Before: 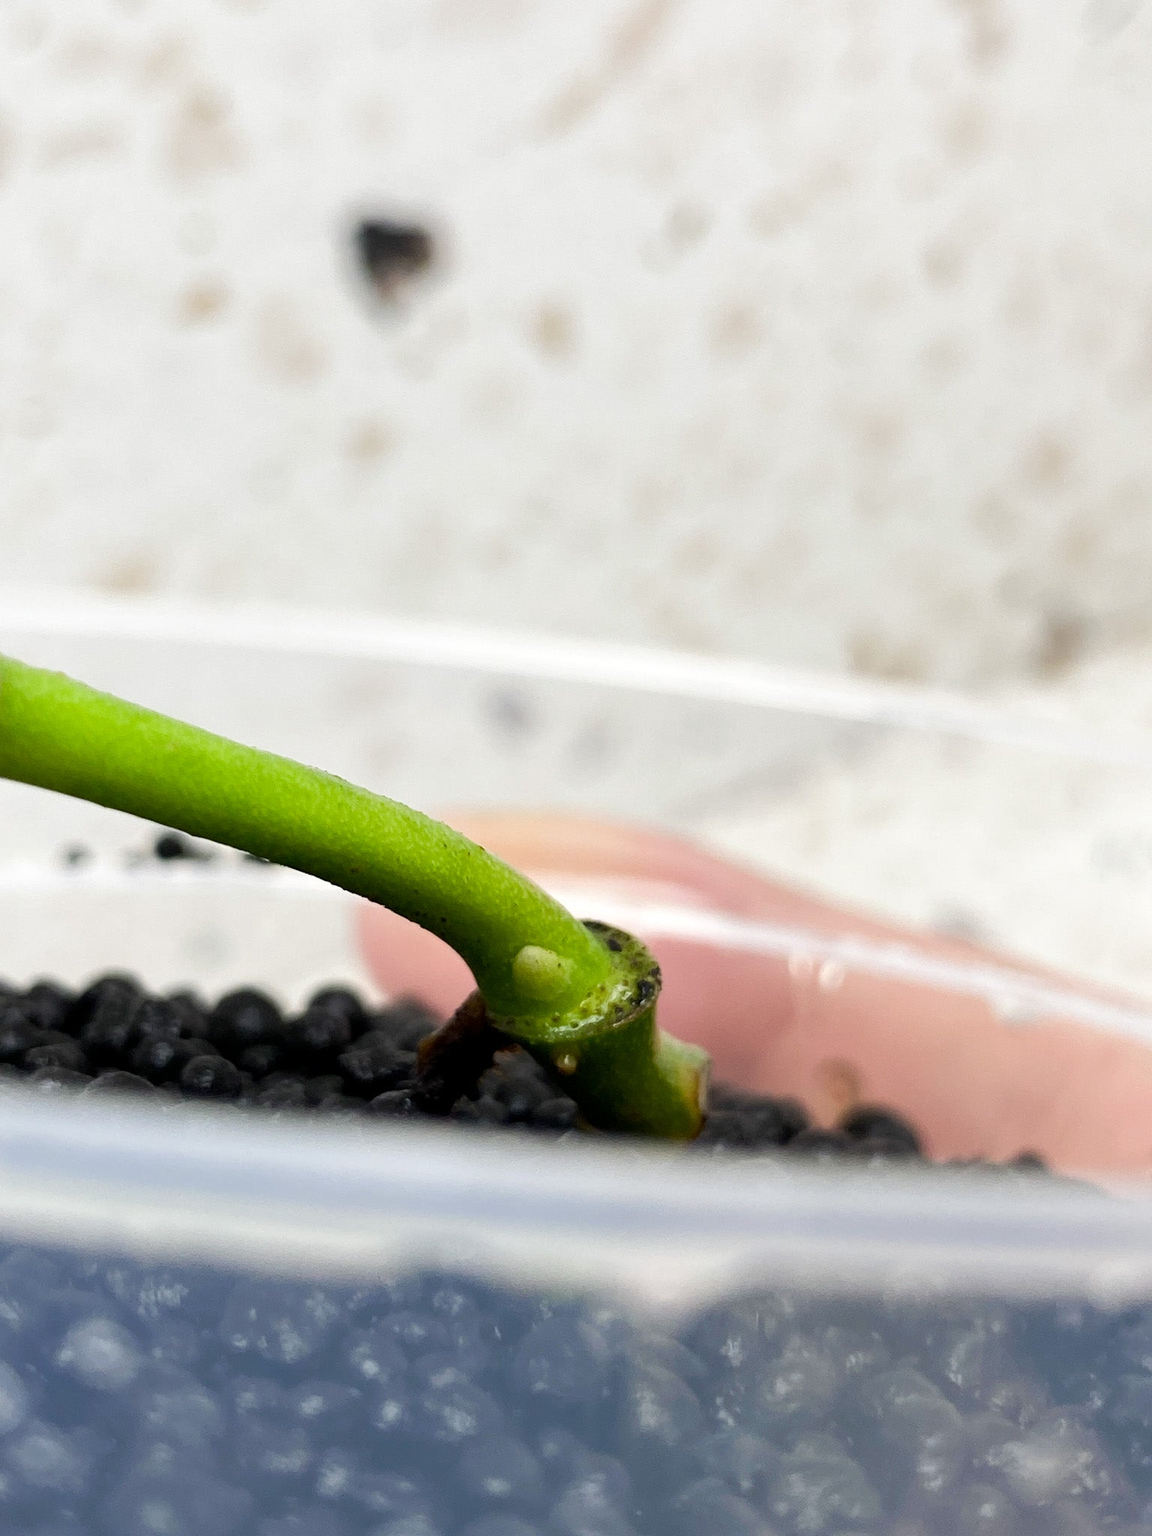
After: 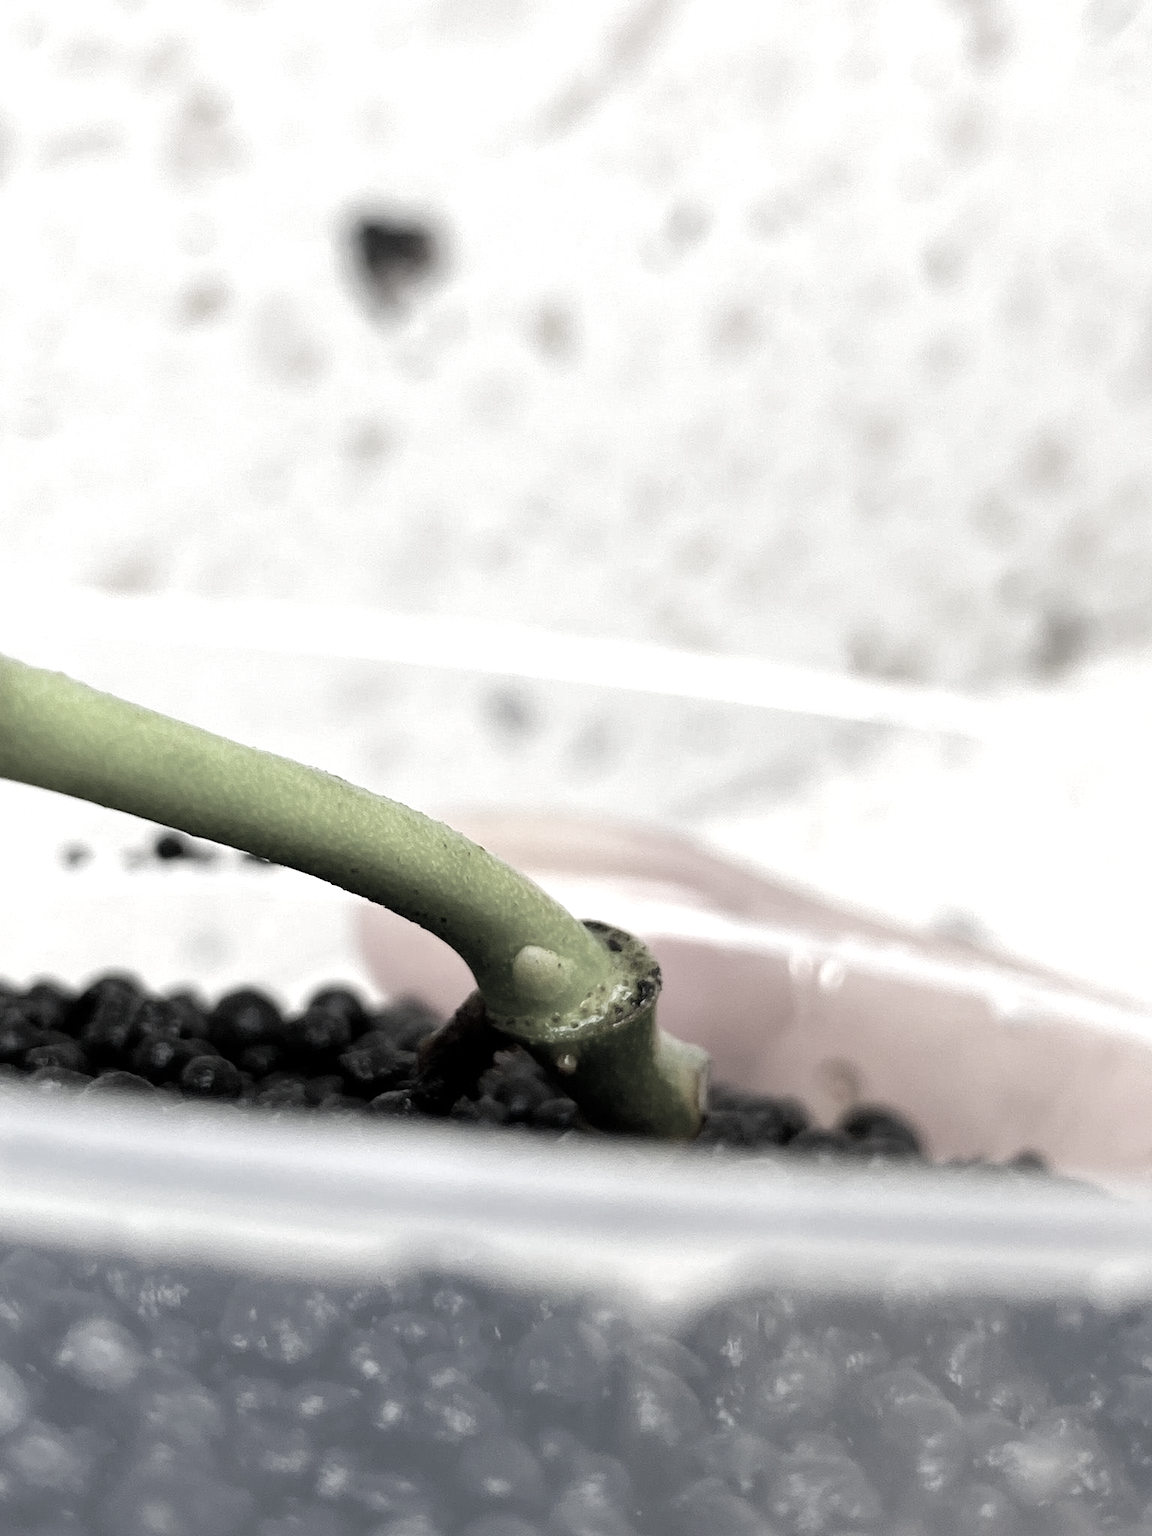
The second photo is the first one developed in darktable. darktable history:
shadows and highlights: shadows 25.43, white point adjustment -2.91, highlights -30.1
color correction: highlights b* -0.037, saturation 0.26
tone equalizer: -8 EV -0.426 EV, -7 EV -0.396 EV, -6 EV -0.341 EV, -5 EV -0.207 EV, -3 EV 0.21 EV, -2 EV 0.326 EV, -1 EV 0.412 EV, +0 EV 0.407 EV
